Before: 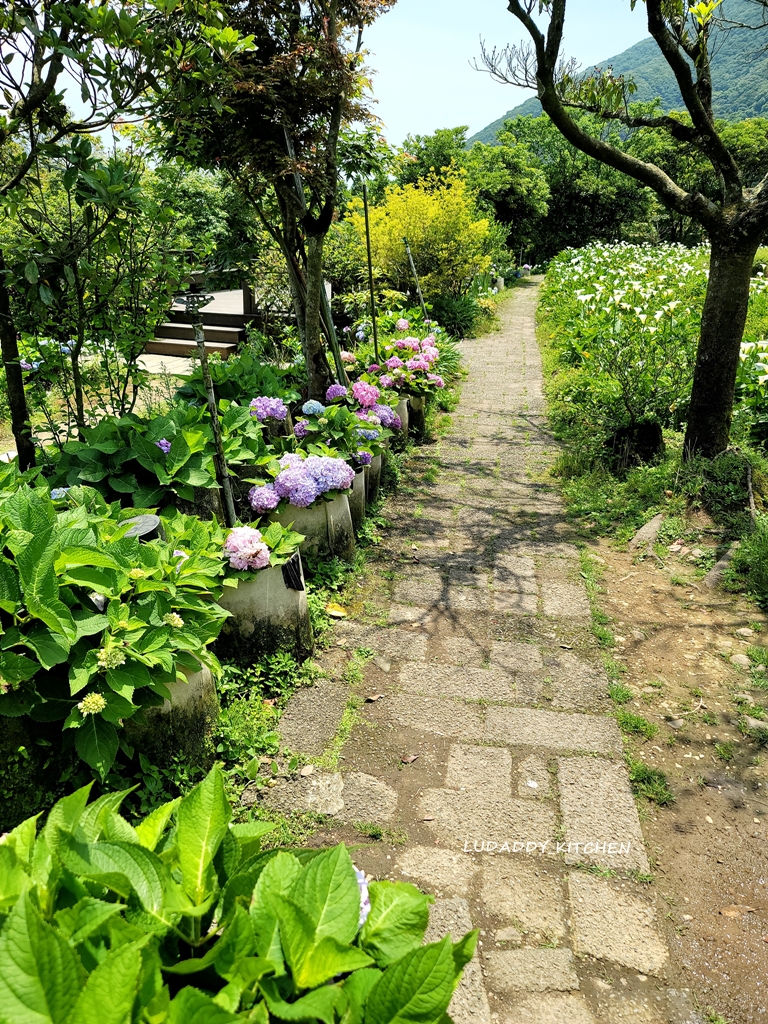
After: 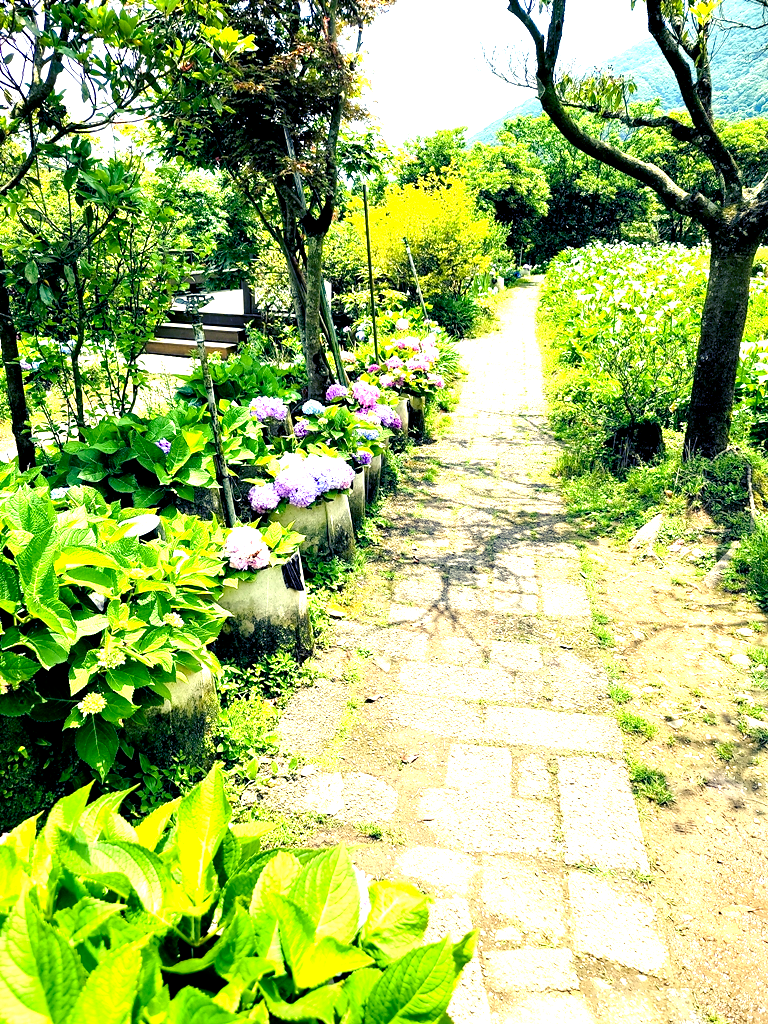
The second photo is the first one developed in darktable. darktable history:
exposure: black level correction 0.001, exposure 1.646 EV, compensate exposure bias true, compensate highlight preservation false
white balance: emerald 1
color balance rgb: shadows lift › luminance -28.76%, shadows lift › chroma 15%, shadows lift › hue 270°, power › chroma 1%, power › hue 255°, highlights gain › luminance 7.14%, highlights gain › chroma 2%, highlights gain › hue 90°, global offset › luminance -0.29%, global offset › hue 260°, perceptual saturation grading › global saturation 20%, perceptual saturation grading › highlights -13.92%, perceptual saturation grading › shadows 50%
